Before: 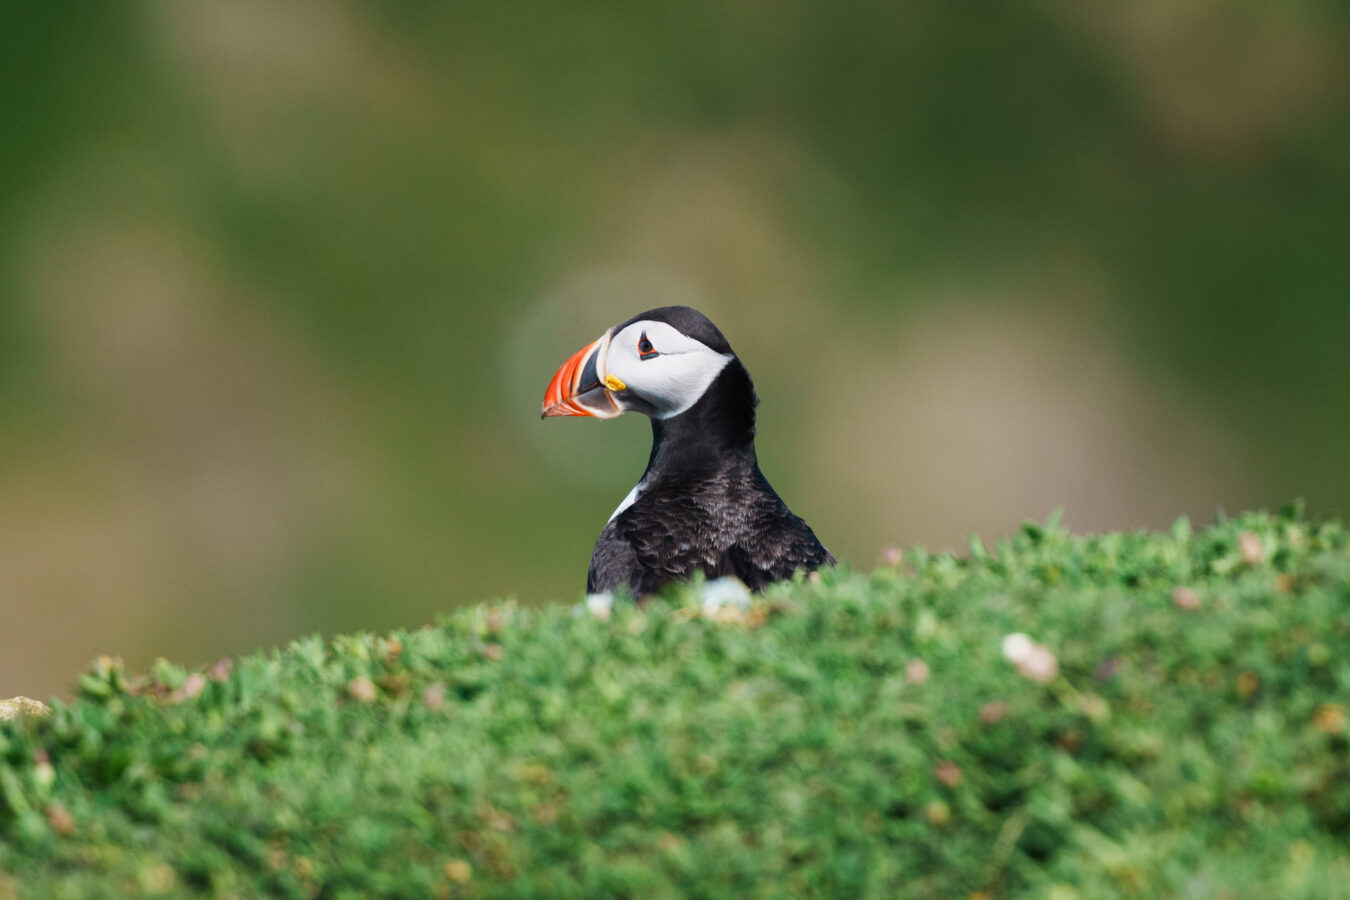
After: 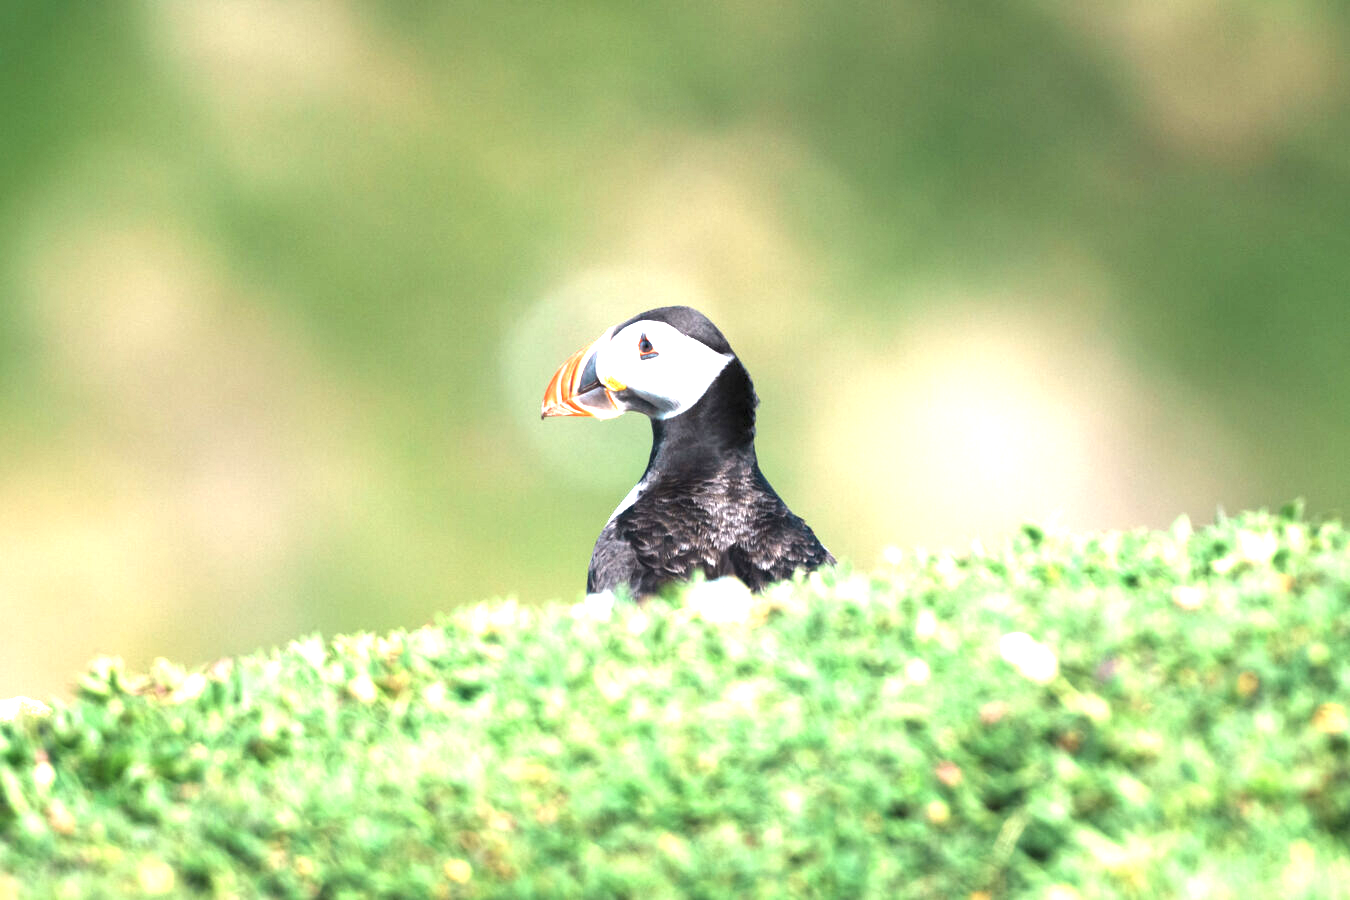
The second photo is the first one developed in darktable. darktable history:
exposure: exposure 2.001 EV, compensate highlight preservation false
contrast brightness saturation: saturation -0.159
